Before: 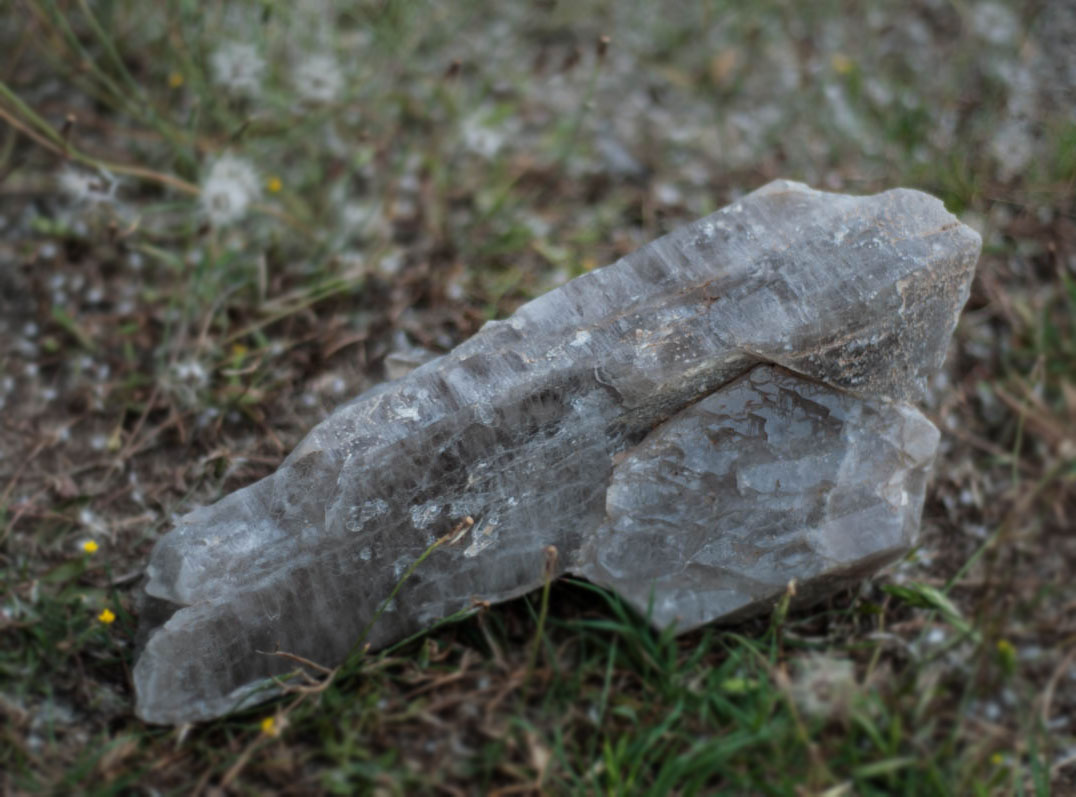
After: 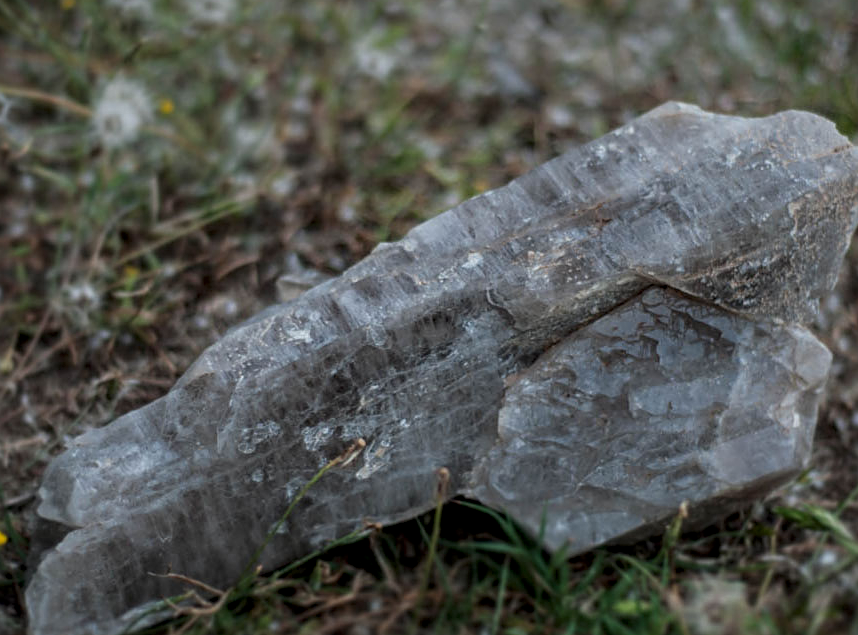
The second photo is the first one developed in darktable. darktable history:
sharpen: on, module defaults
local contrast: on, module defaults
shadows and highlights: radius 122.04, shadows 21.59, white point adjustment -9.6, highlights -14.67, soften with gaussian
crop and rotate: left 10.188%, top 9.847%, right 10.017%, bottom 10.466%
